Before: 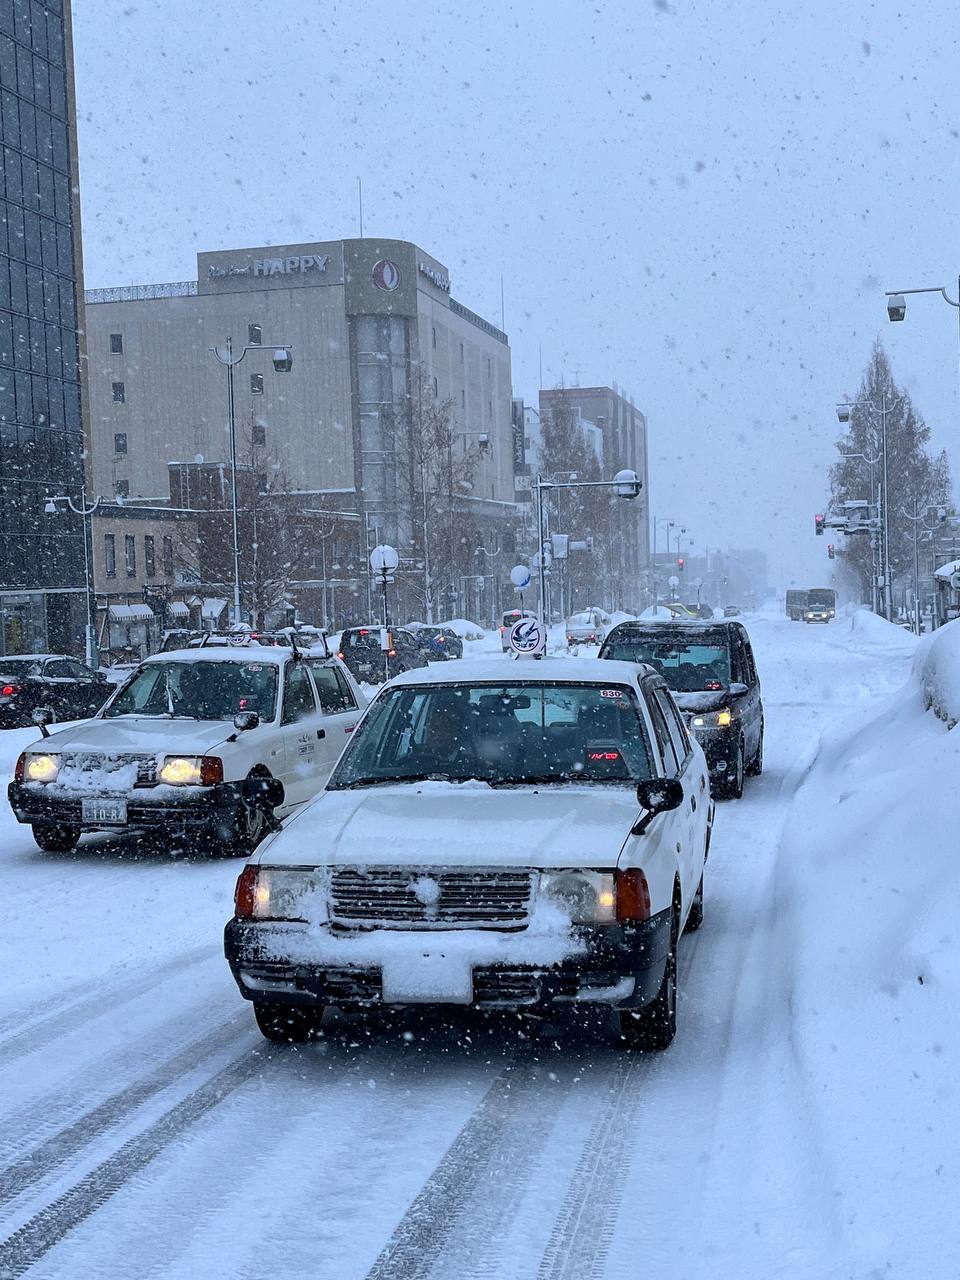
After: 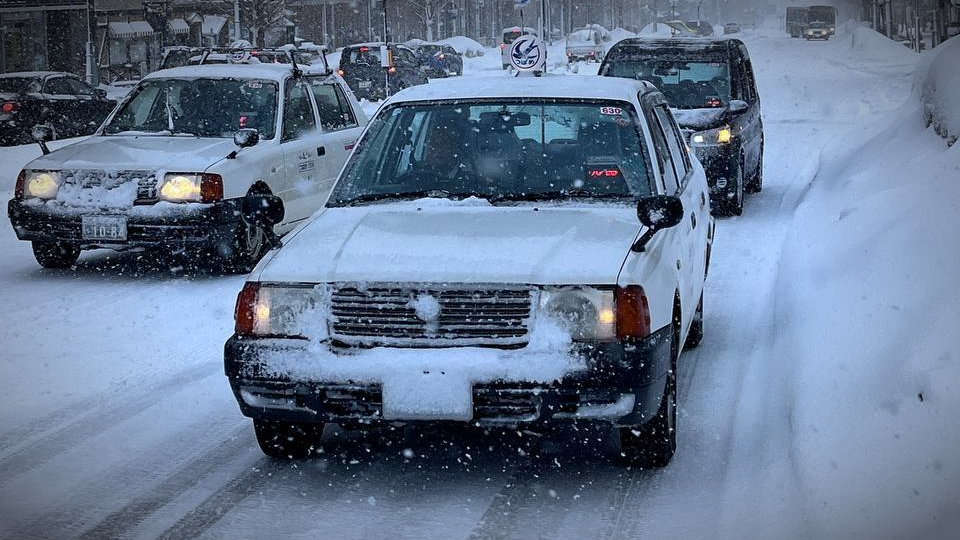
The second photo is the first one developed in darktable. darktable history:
vignetting: fall-off start 67.5%, fall-off radius 67.23%, brightness -0.813, automatic ratio true
color contrast: green-magenta contrast 0.96
crop: top 45.551%, bottom 12.262%
